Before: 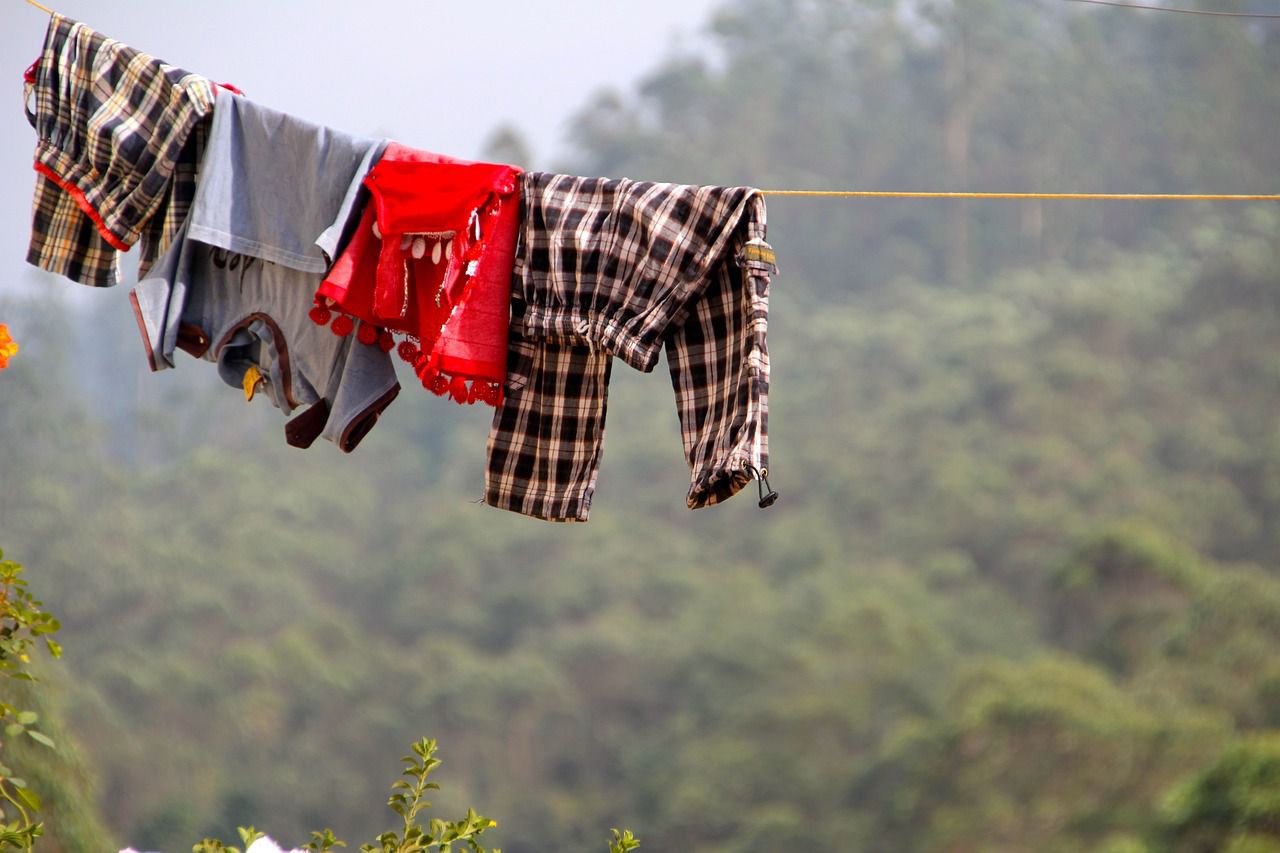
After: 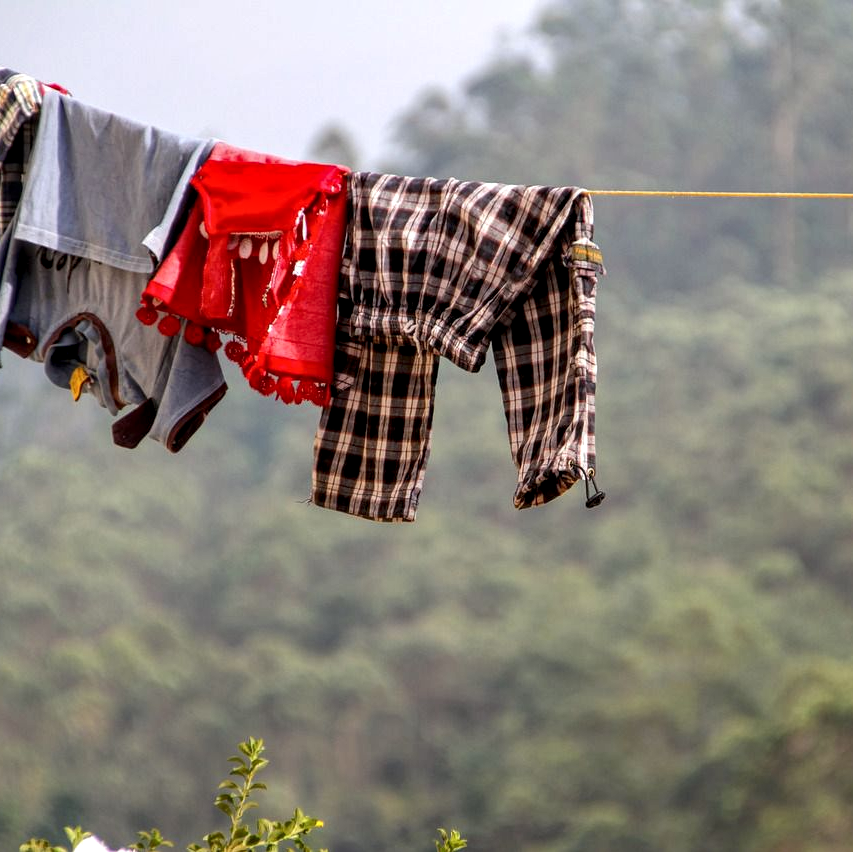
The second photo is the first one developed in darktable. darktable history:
local contrast: highlights 61%, detail 143%, midtone range 0.428
crop and rotate: left 13.537%, right 19.796%
